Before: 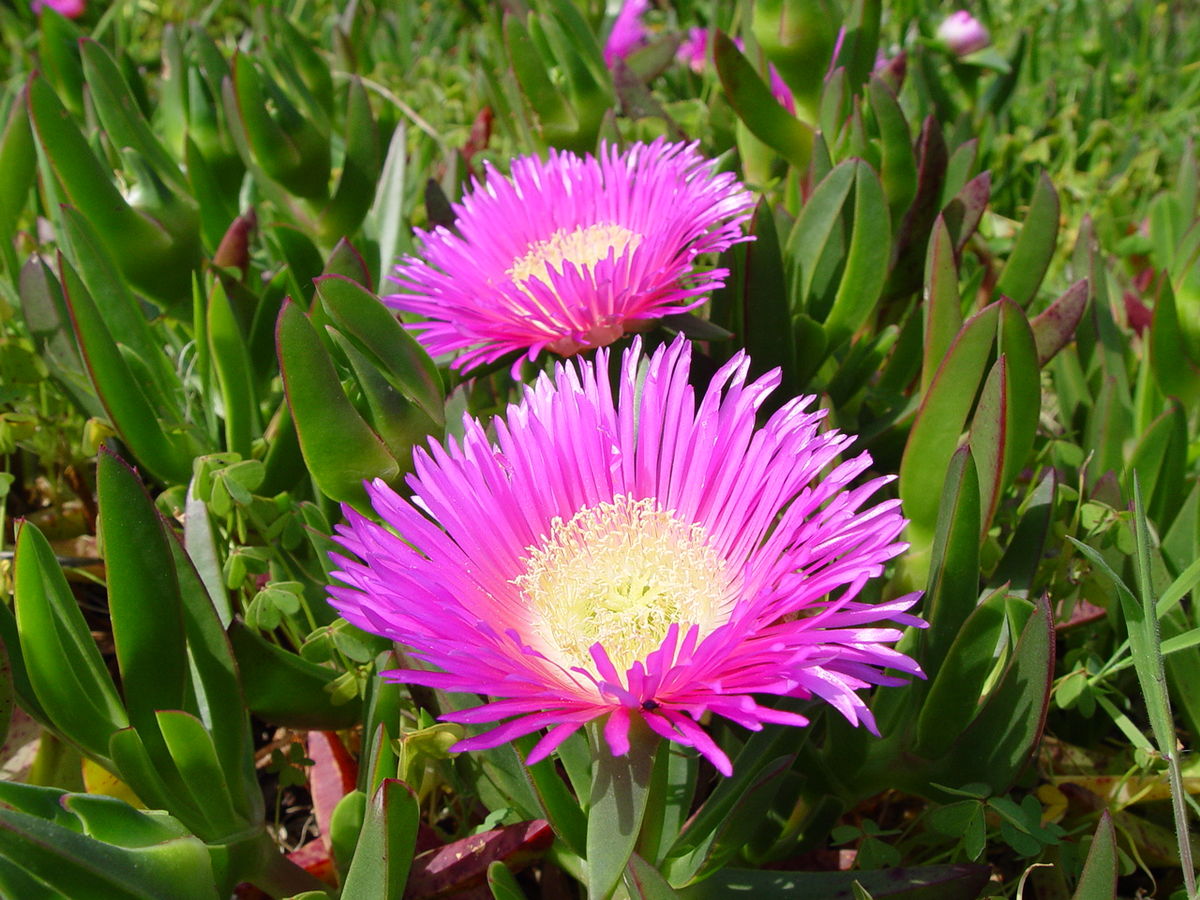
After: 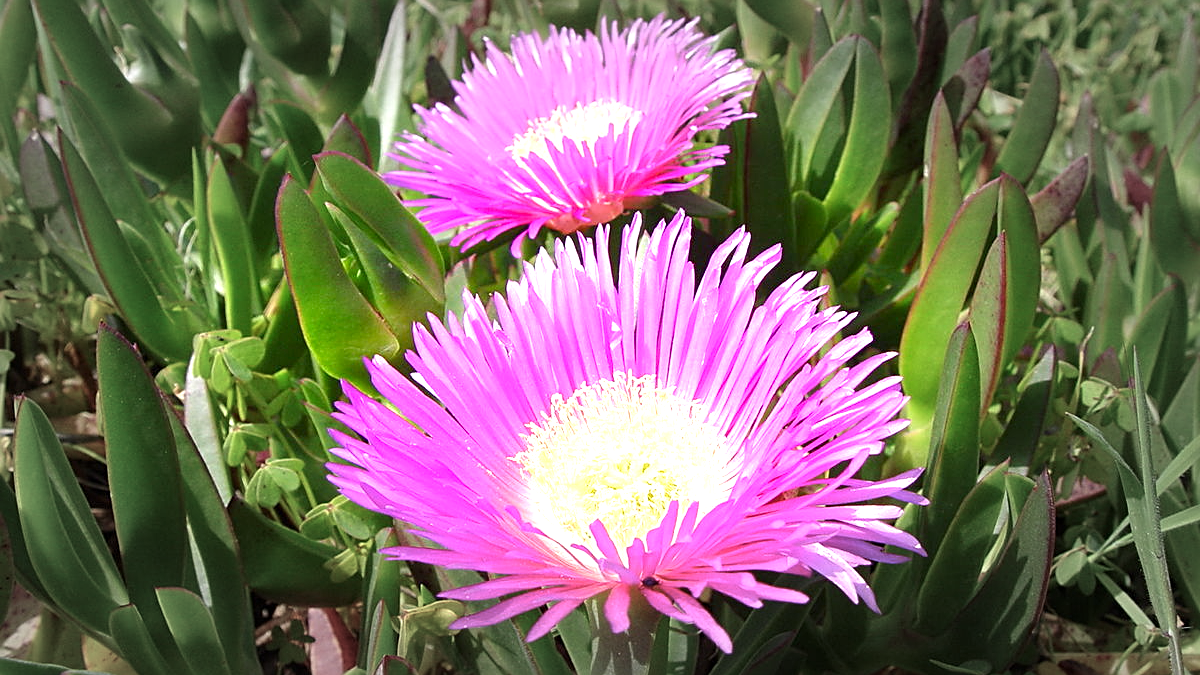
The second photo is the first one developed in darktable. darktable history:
crop: top 13.749%, bottom 11.242%
sharpen: on, module defaults
exposure: black level correction 0.001, exposure 1.043 EV, compensate exposure bias true, compensate highlight preservation false
vignetting: fall-off start 48.09%, automatic ratio true, width/height ratio 1.295
